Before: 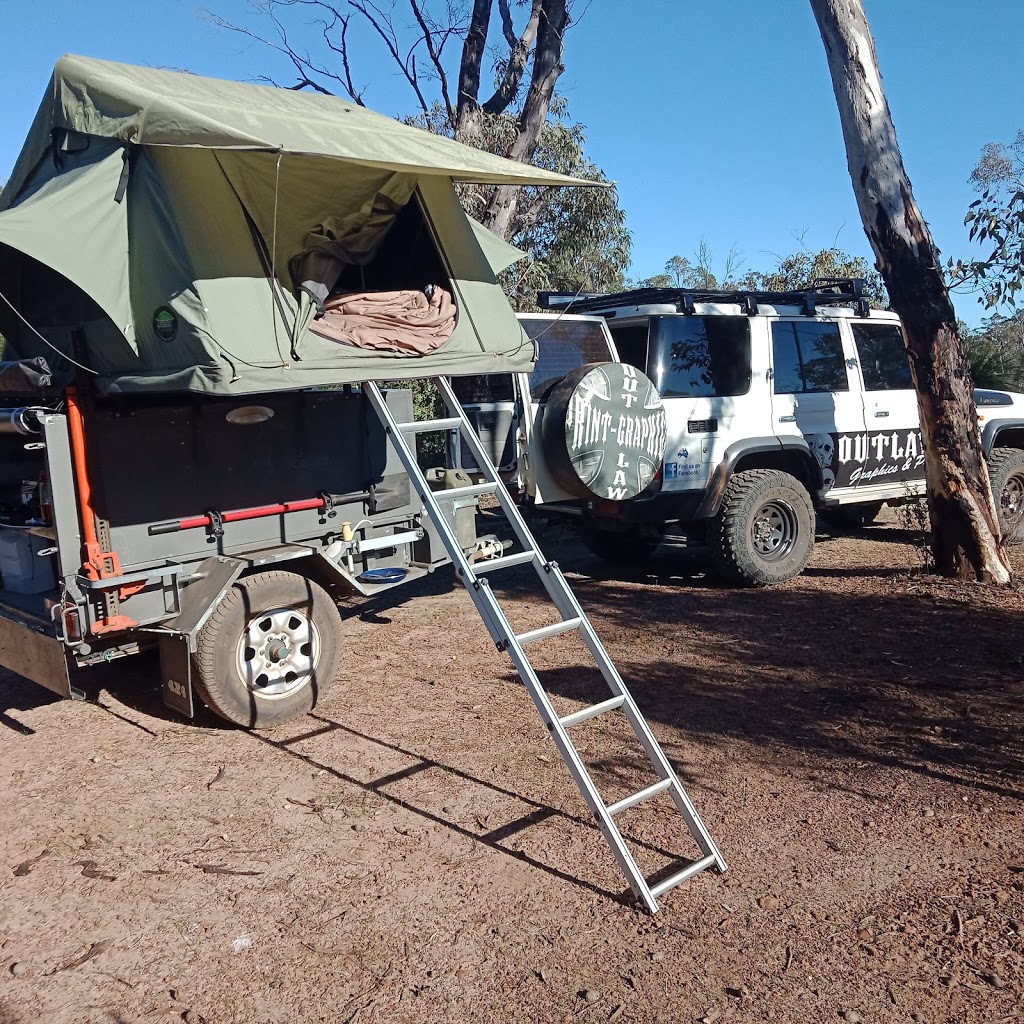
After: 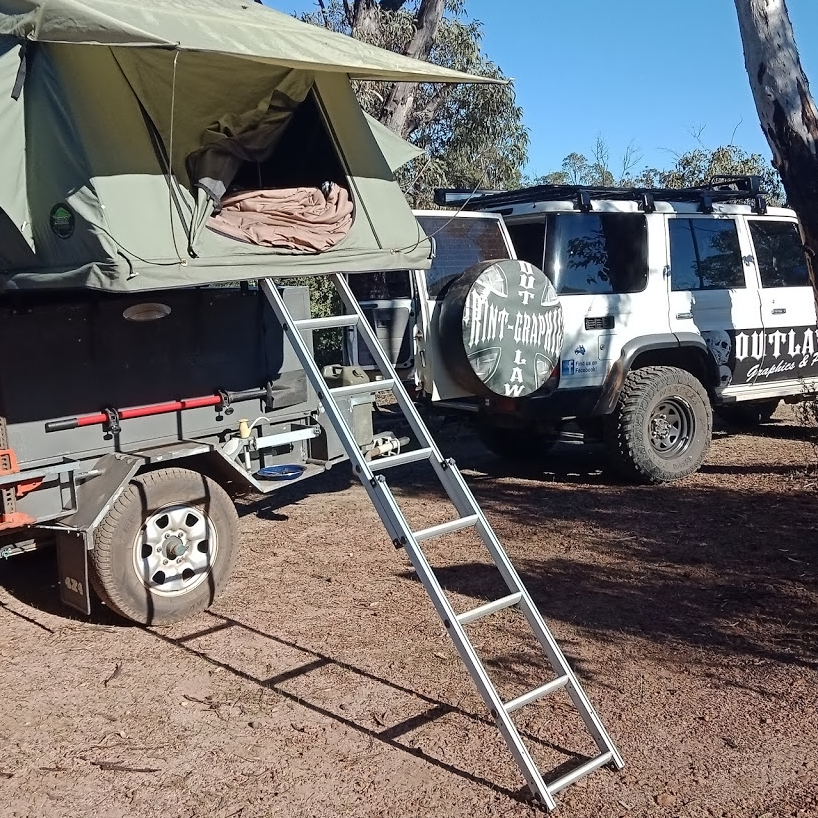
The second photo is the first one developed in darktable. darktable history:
crop and rotate: left 10.071%, top 10.071%, right 10.02%, bottom 10.02%
contrast equalizer: y [[0.5 ×4, 0.525, 0.667], [0.5 ×6], [0.5 ×6], [0 ×4, 0.042, 0], [0, 0, 0.004, 0.1, 0.191, 0.131]]
